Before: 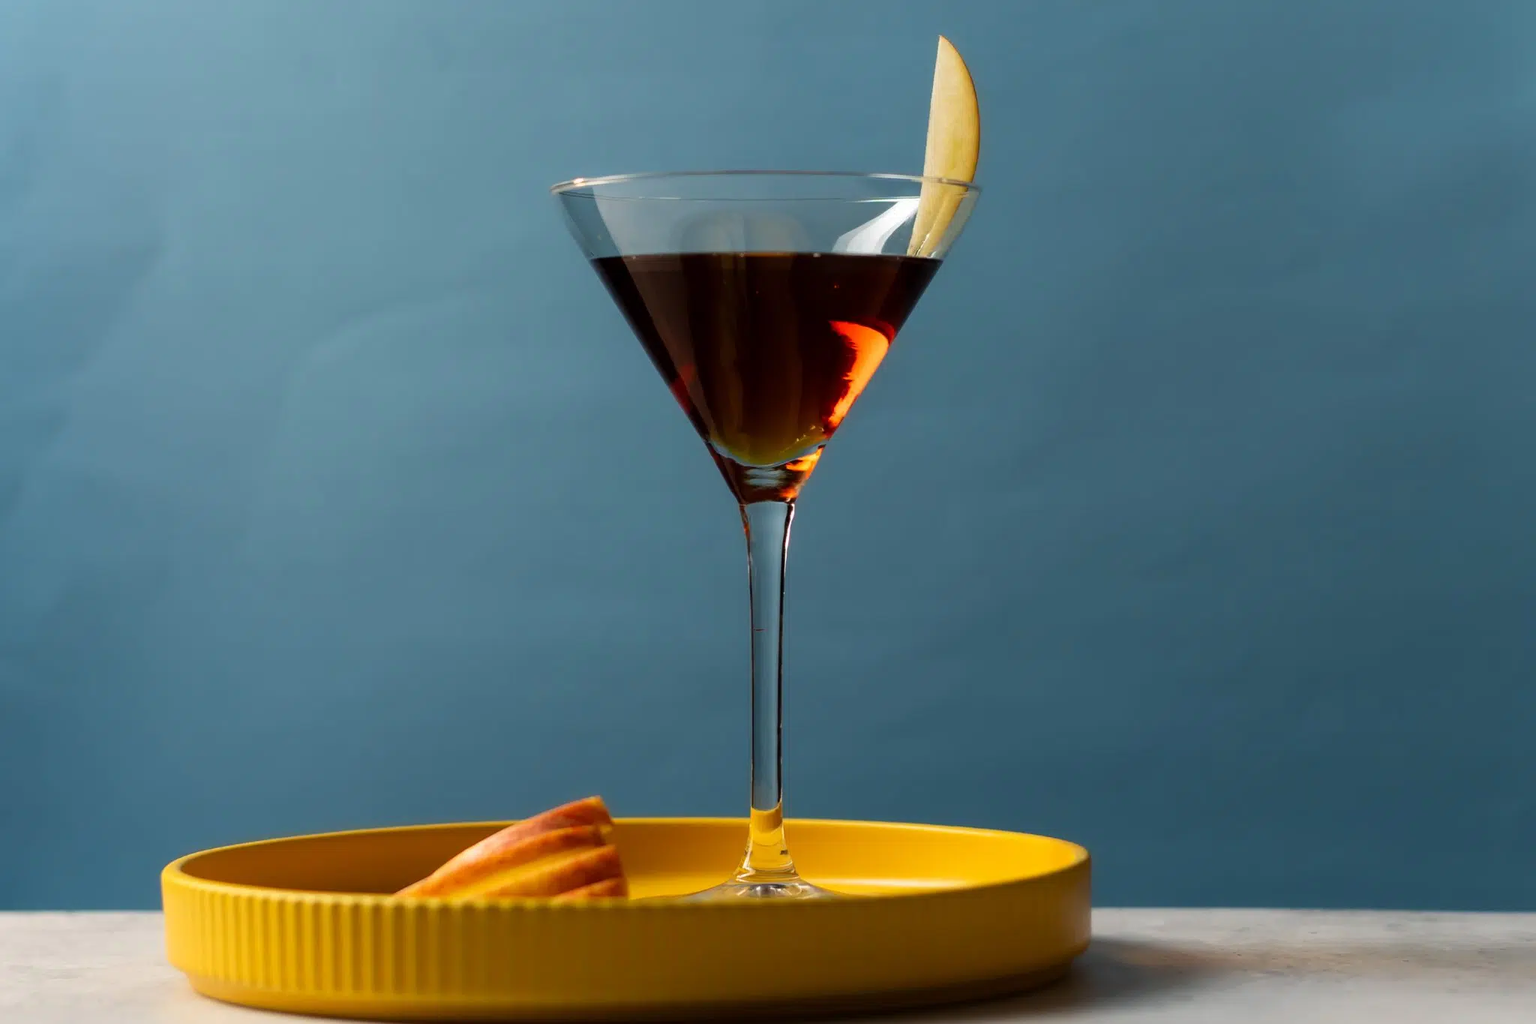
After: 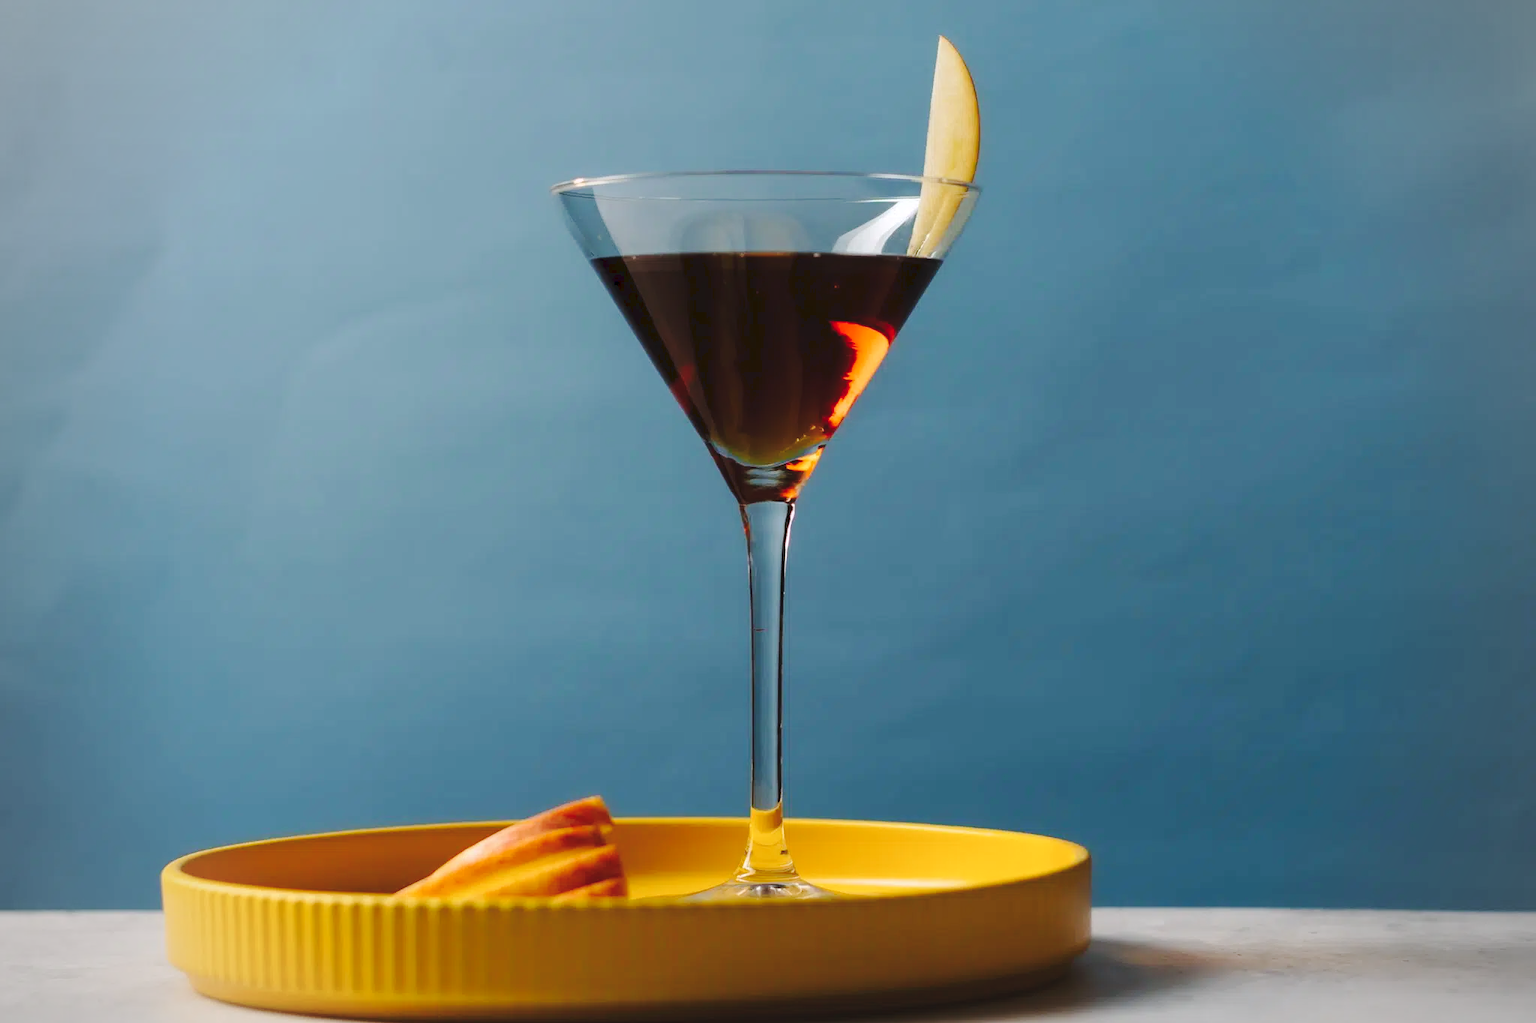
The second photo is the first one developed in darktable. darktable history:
white balance: red 1.004, blue 1.024
vignetting: fall-off radius 45%, brightness -0.33
tone curve: curves: ch0 [(0, 0) (0.003, 0.06) (0.011, 0.071) (0.025, 0.085) (0.044, 0.104) (0.069, 0.123) (0.1, 0.146) (0.136, 0.167) (0.177, 0.205) (0.224, 0.248) (0.277, 0.309) (0.335, 0.384) (0.399, 0.467) (0.468, 0.553) (0.543, 0.633) (0.623, 0.698) (0.709, 0.769) (0.801, 0.841) (0.898, 0.912) (1, 1)], preserve colors none
